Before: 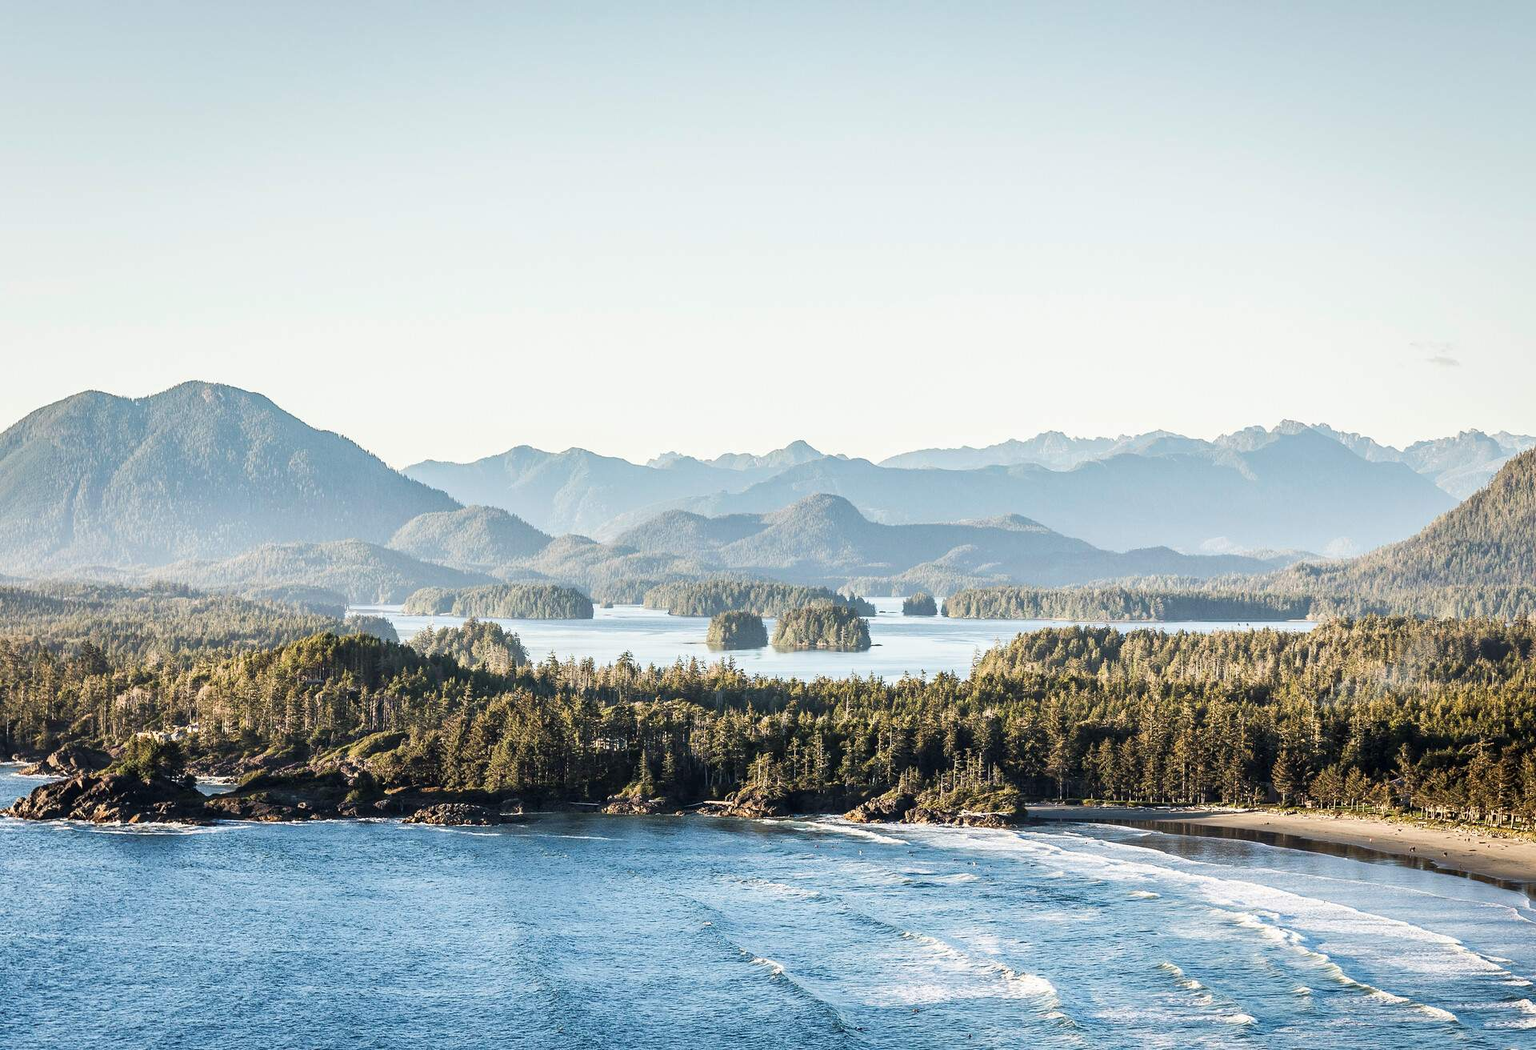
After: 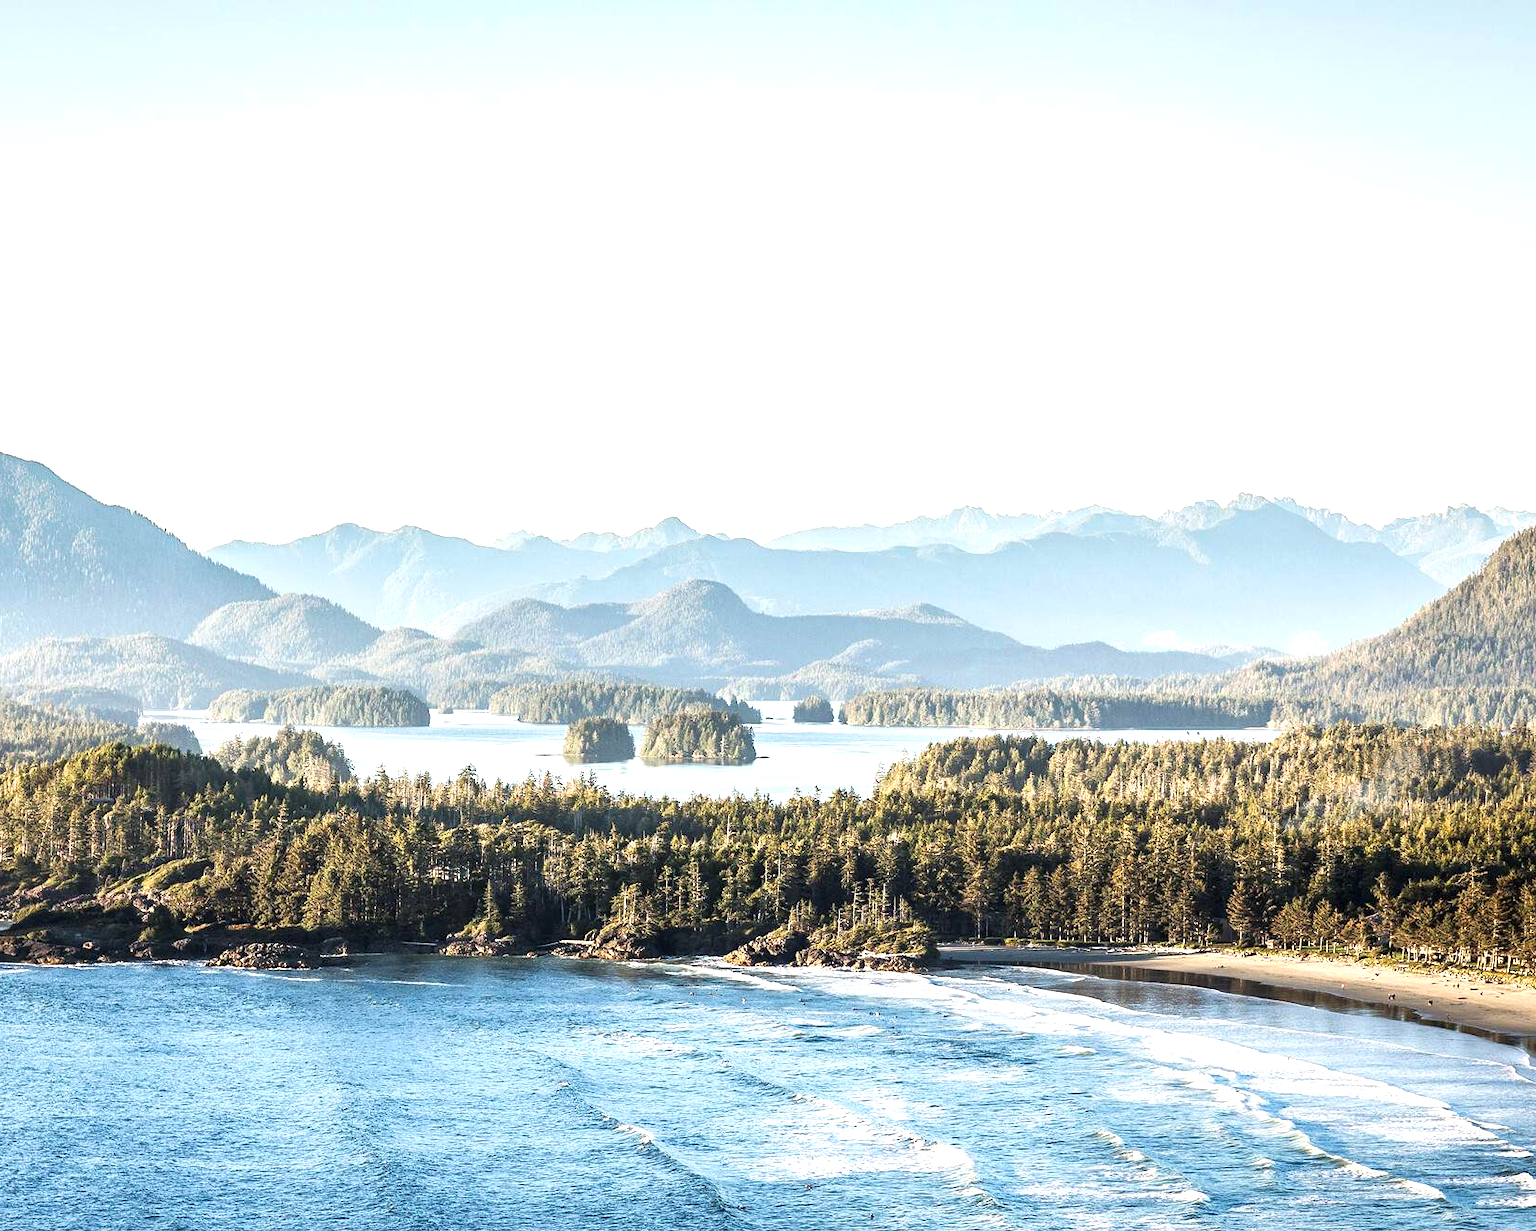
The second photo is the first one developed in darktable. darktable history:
exposure: black level correction 0, exposure 0.6 EV, compensate exposure bias true, compensate highlight preservation false
crop and rotate: left 14.807%
